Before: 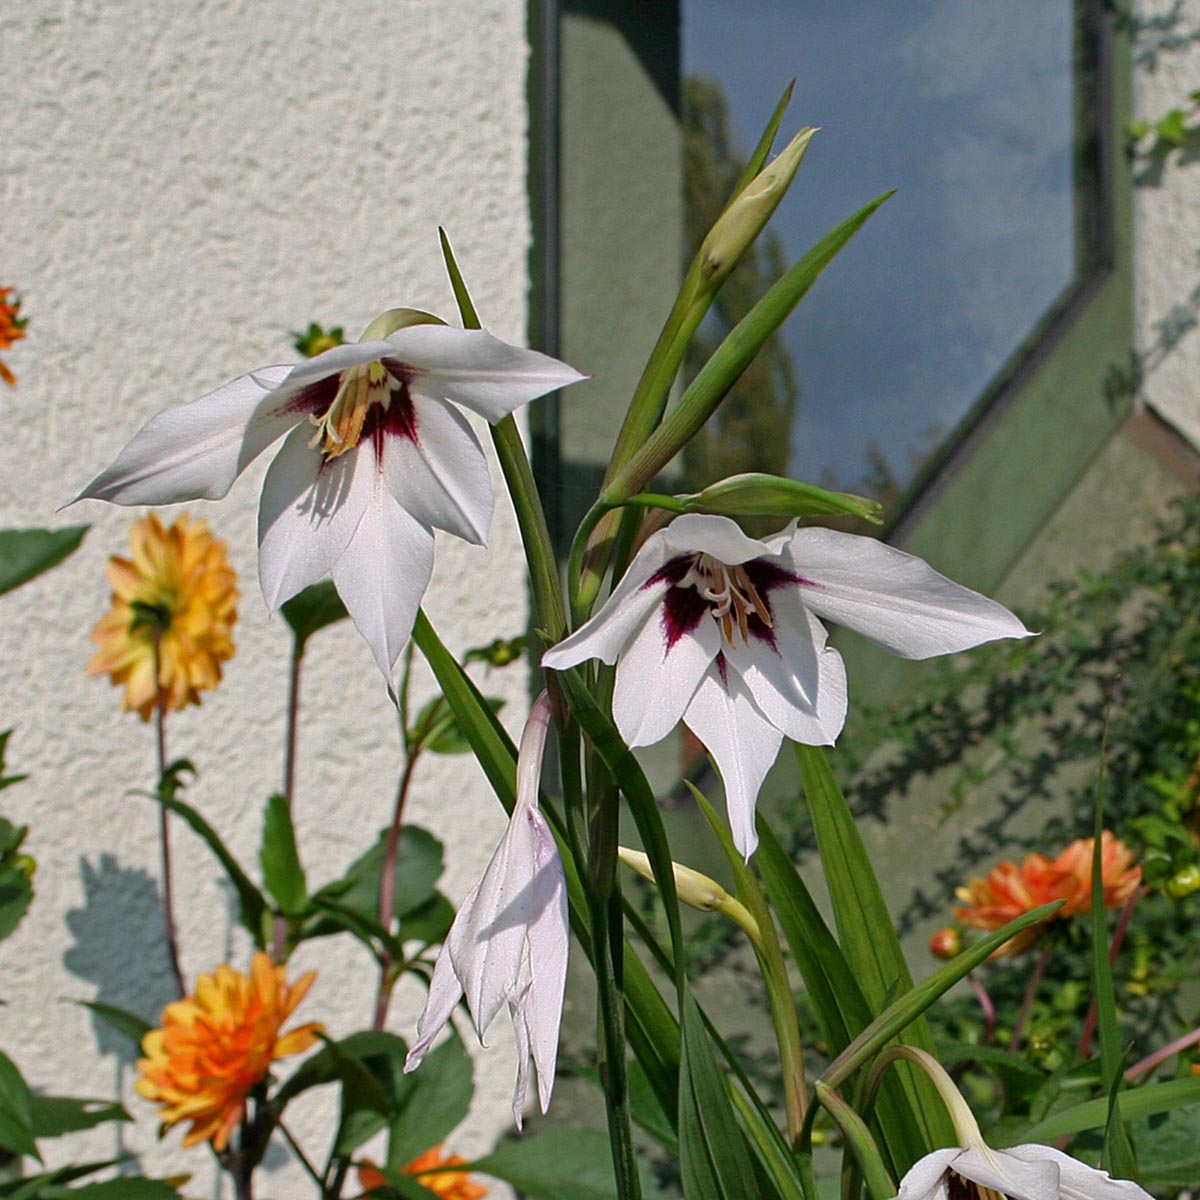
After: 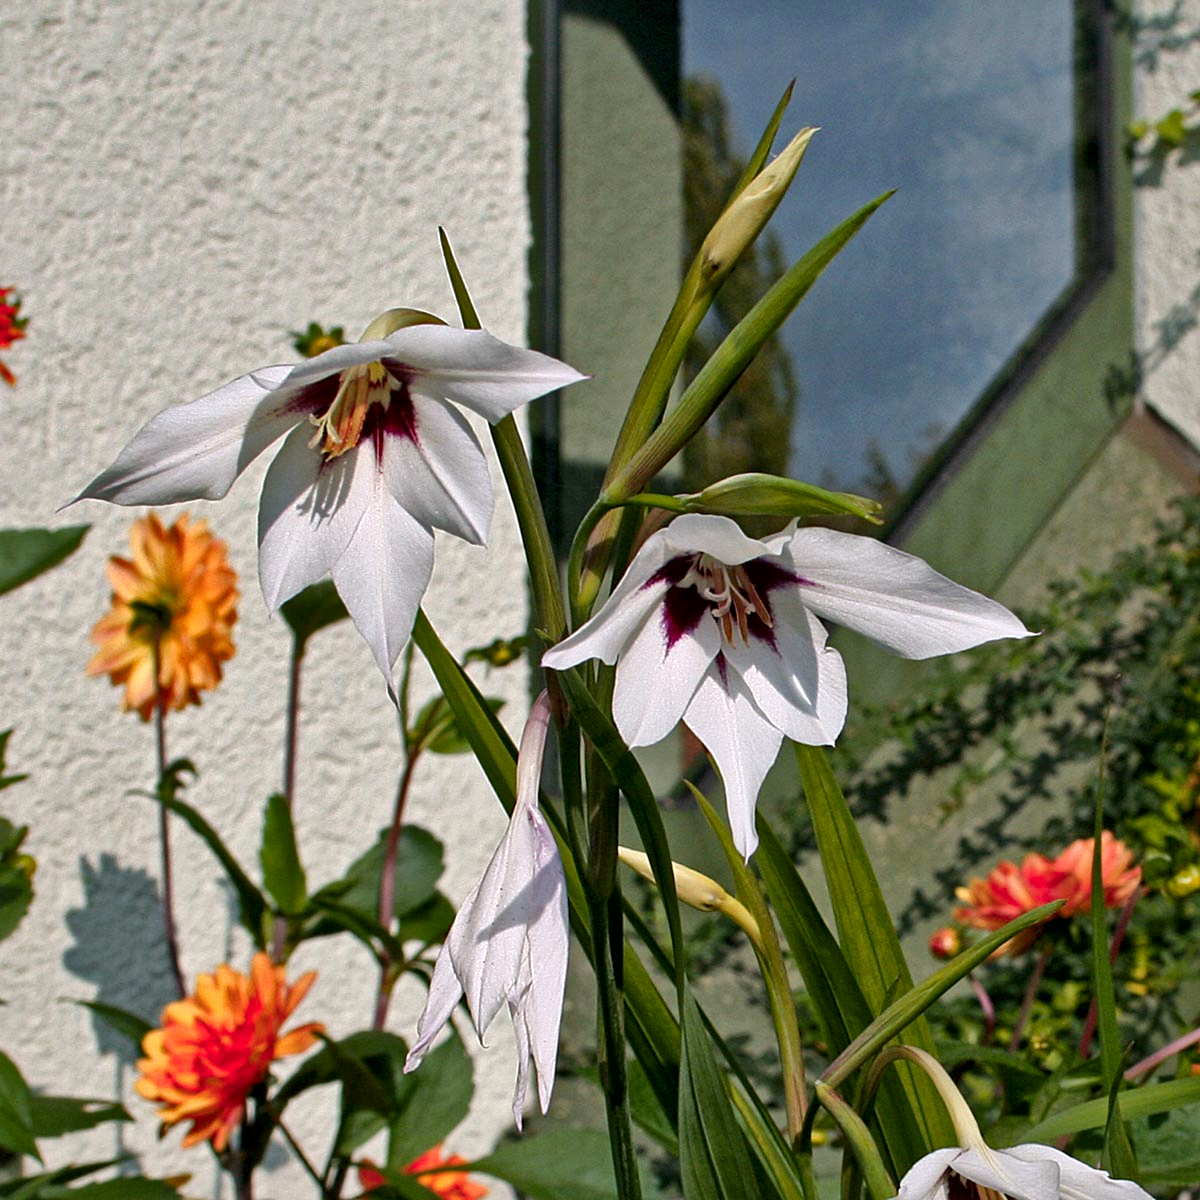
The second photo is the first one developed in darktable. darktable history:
local contrast: mode bilateral grid, contrast 25, coarseness 47, detail 151%, midtone range 0.2
color zones: curves: ch1 [(0.235, 0.558) (0.75, 0.5)]; ch2 [(0.25, 0.462) (0.749, 0.457)], mix 25.94%
